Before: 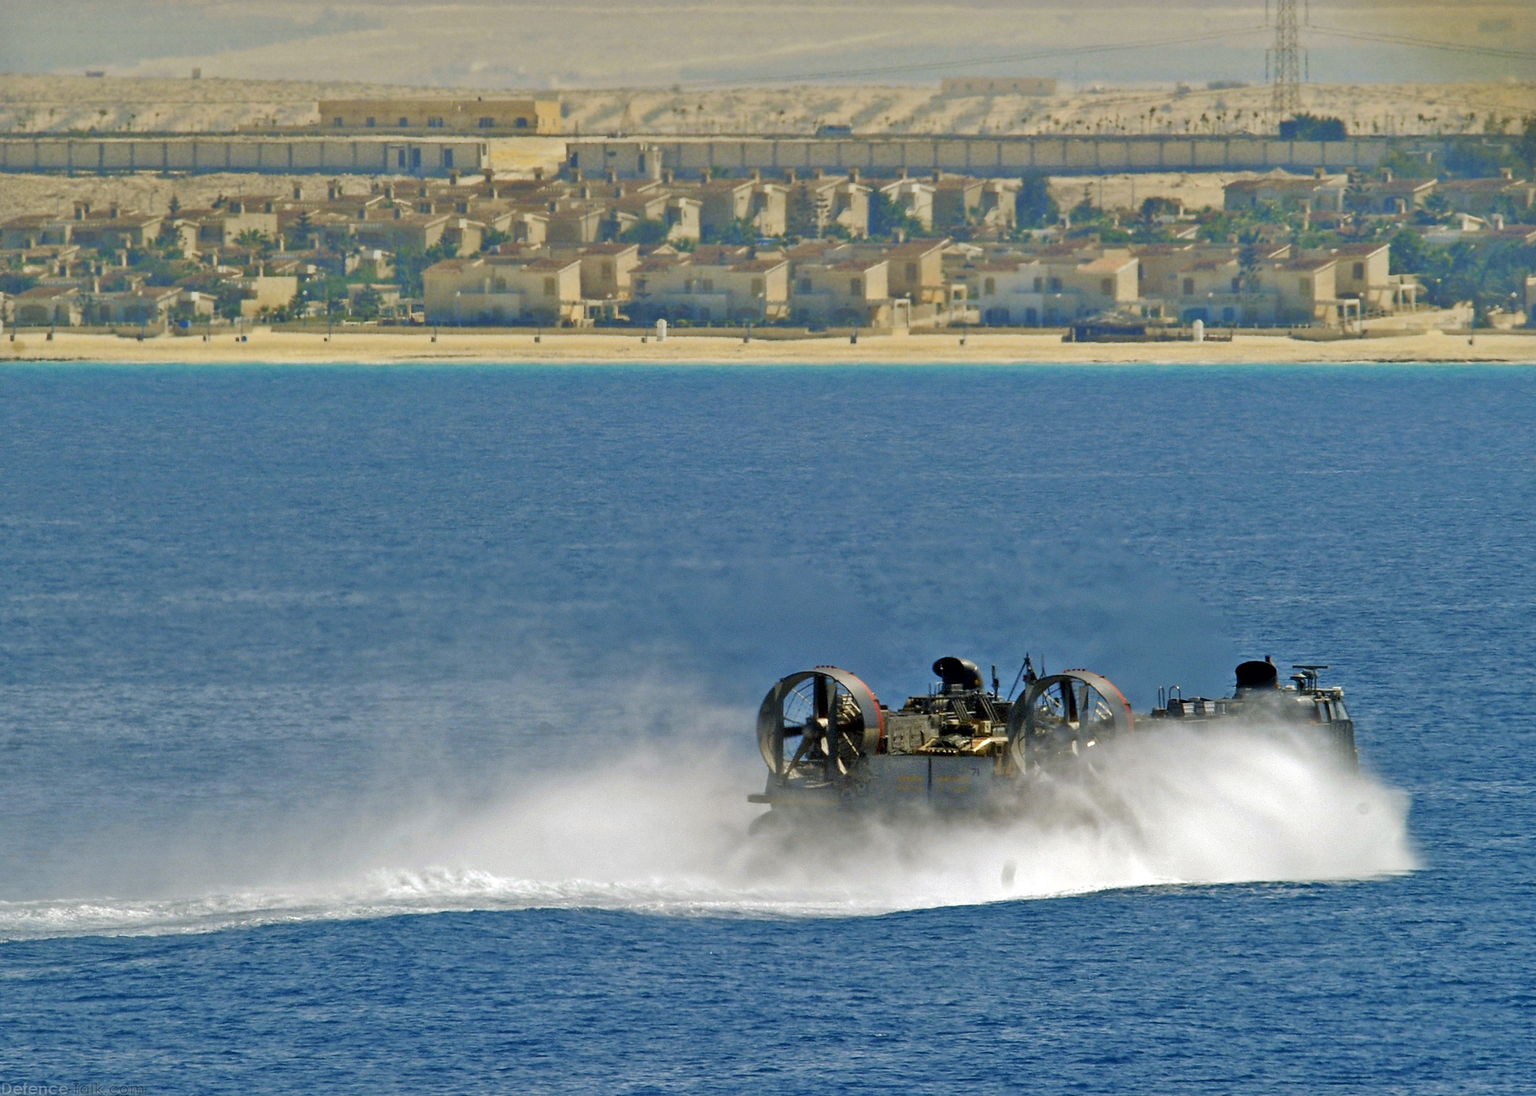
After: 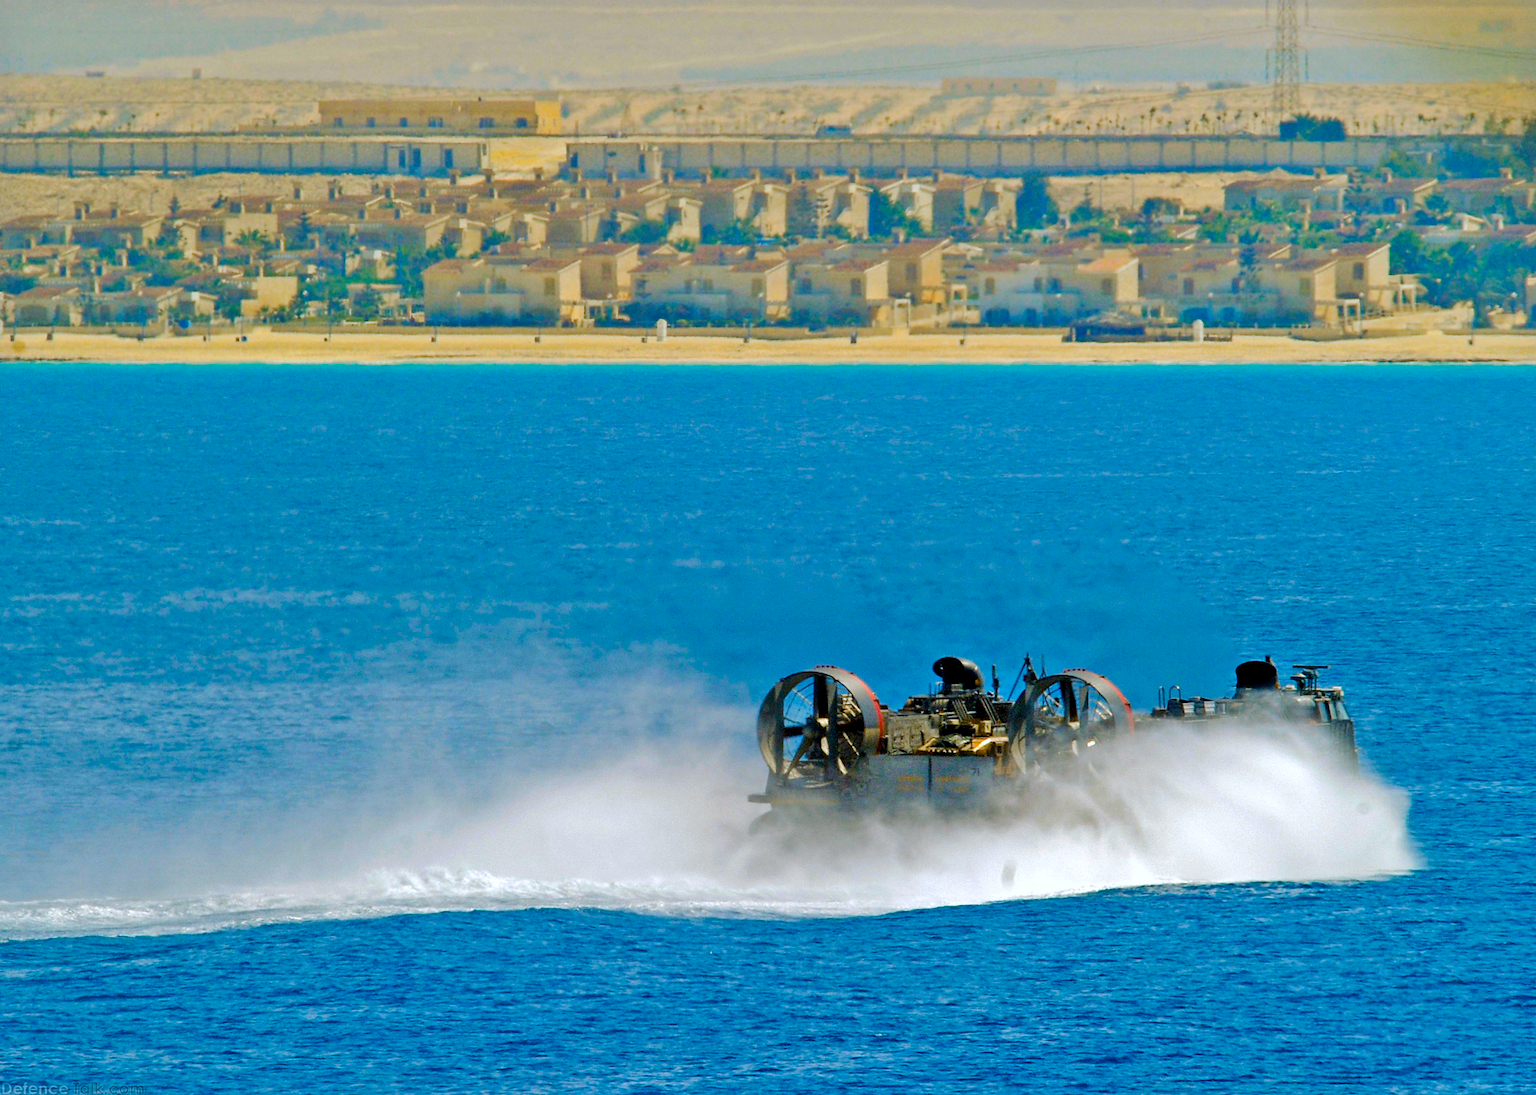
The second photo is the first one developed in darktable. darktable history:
white balance: red 0.983, blue 1.036
color balance rgb: perceptual saturation grading › global saturation 25%, perceptual brilliance grading › mid-tones 10%, perceptual brilliance grading › shadows 15%, global vibrance 20%
